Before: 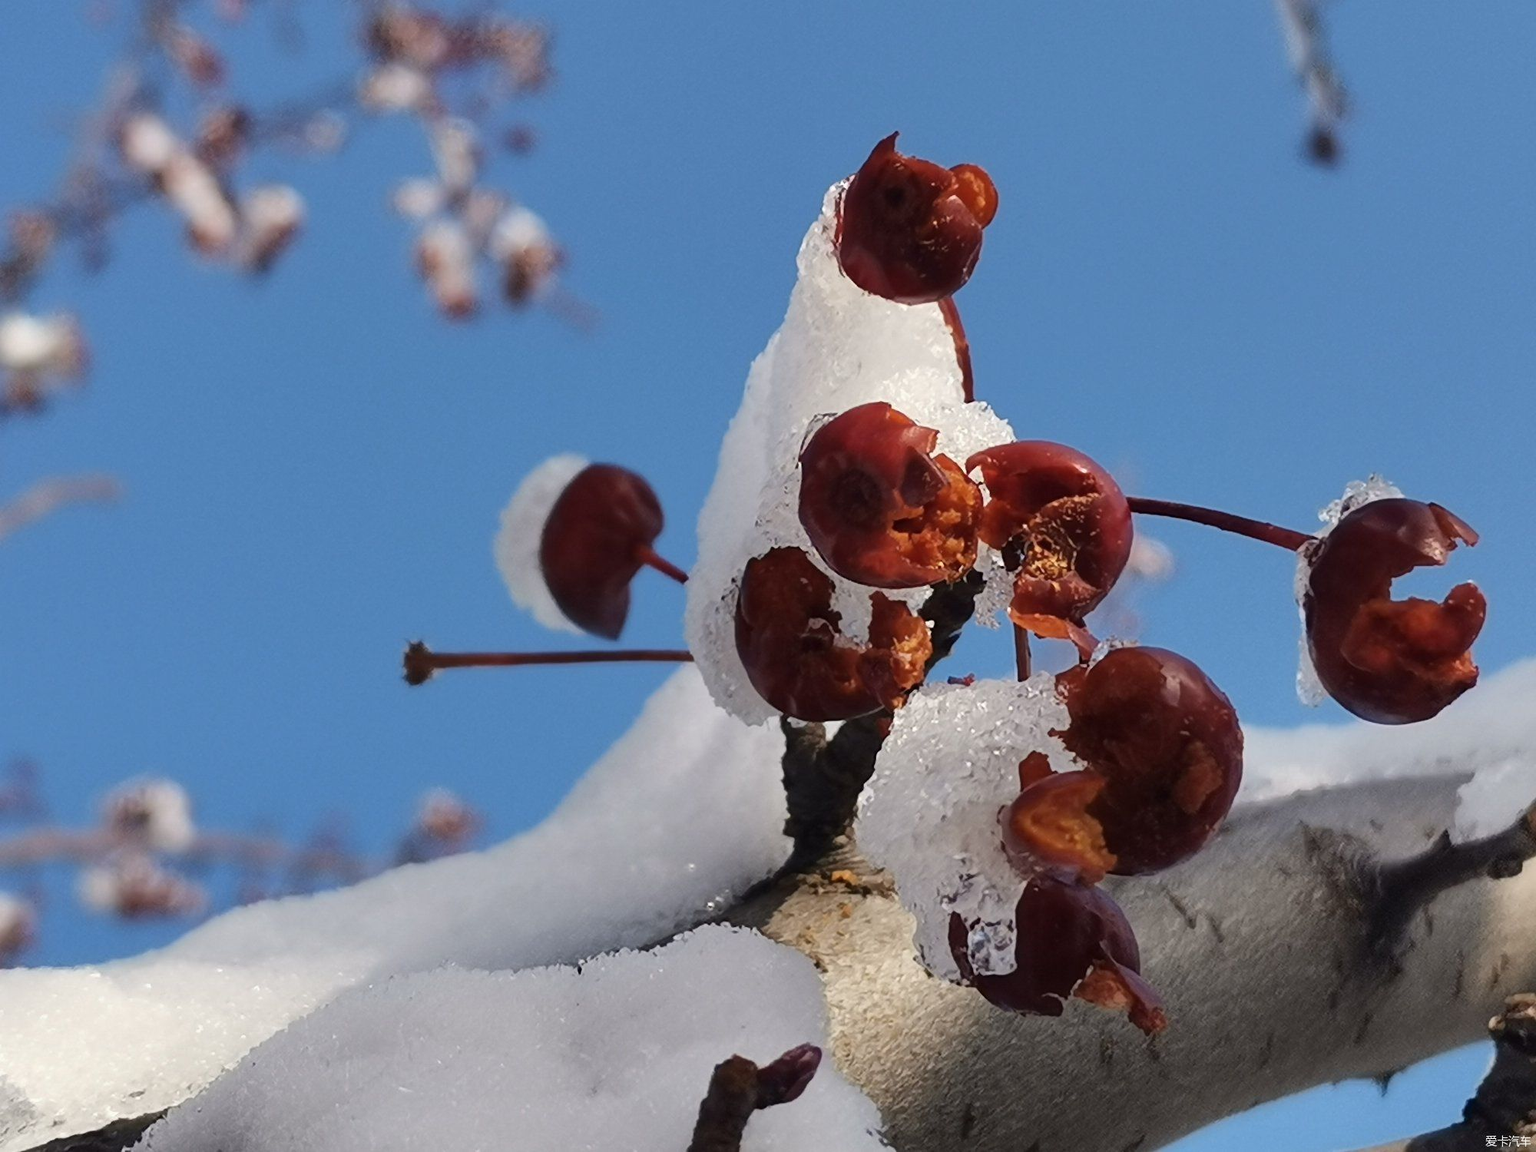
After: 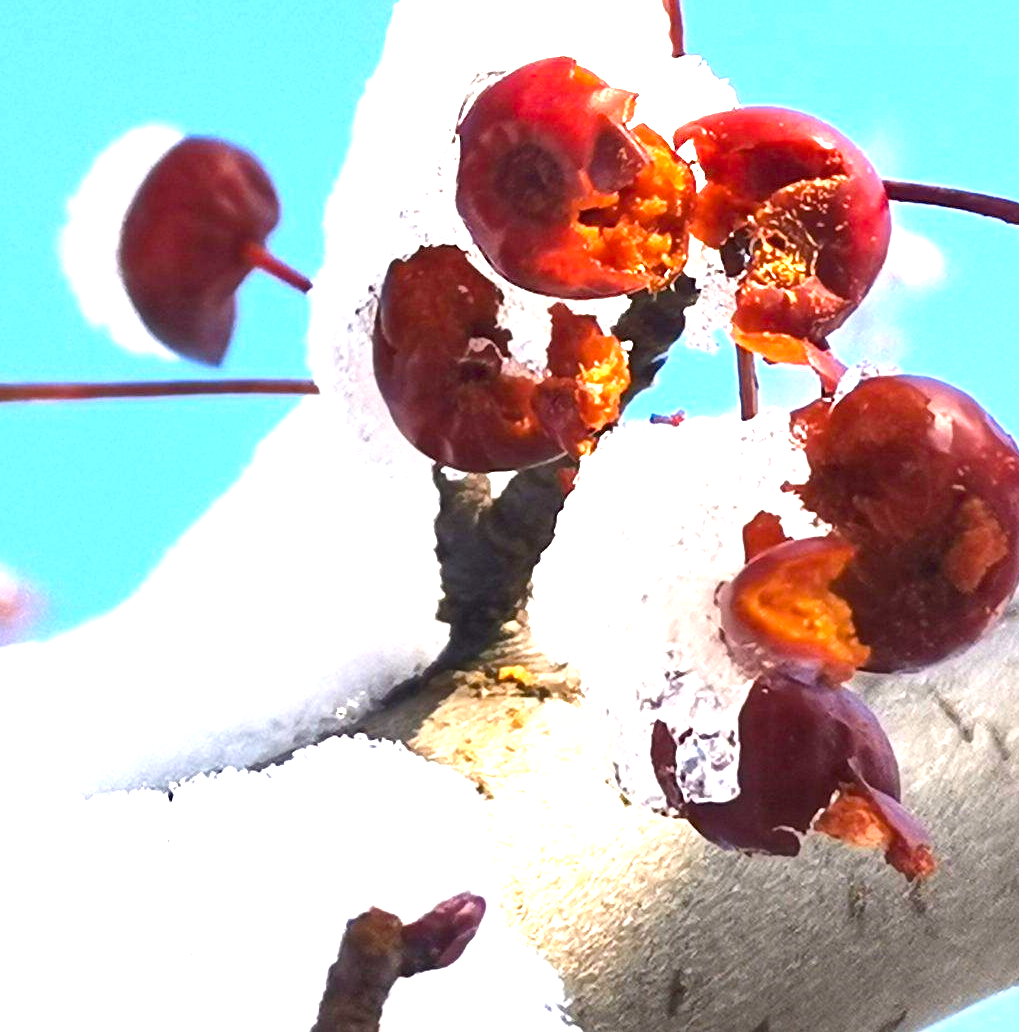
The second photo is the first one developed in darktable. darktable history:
exposure: black level correction 0, exposure 2.138 EV, compensate exposure bias true, compensate highlight preservation false
crop and rotate: left 29.237%, top 31.152%, right 19.807%
color balance rgb: perceptual saturation grading › global saturation 25%, global vibrance 10%
